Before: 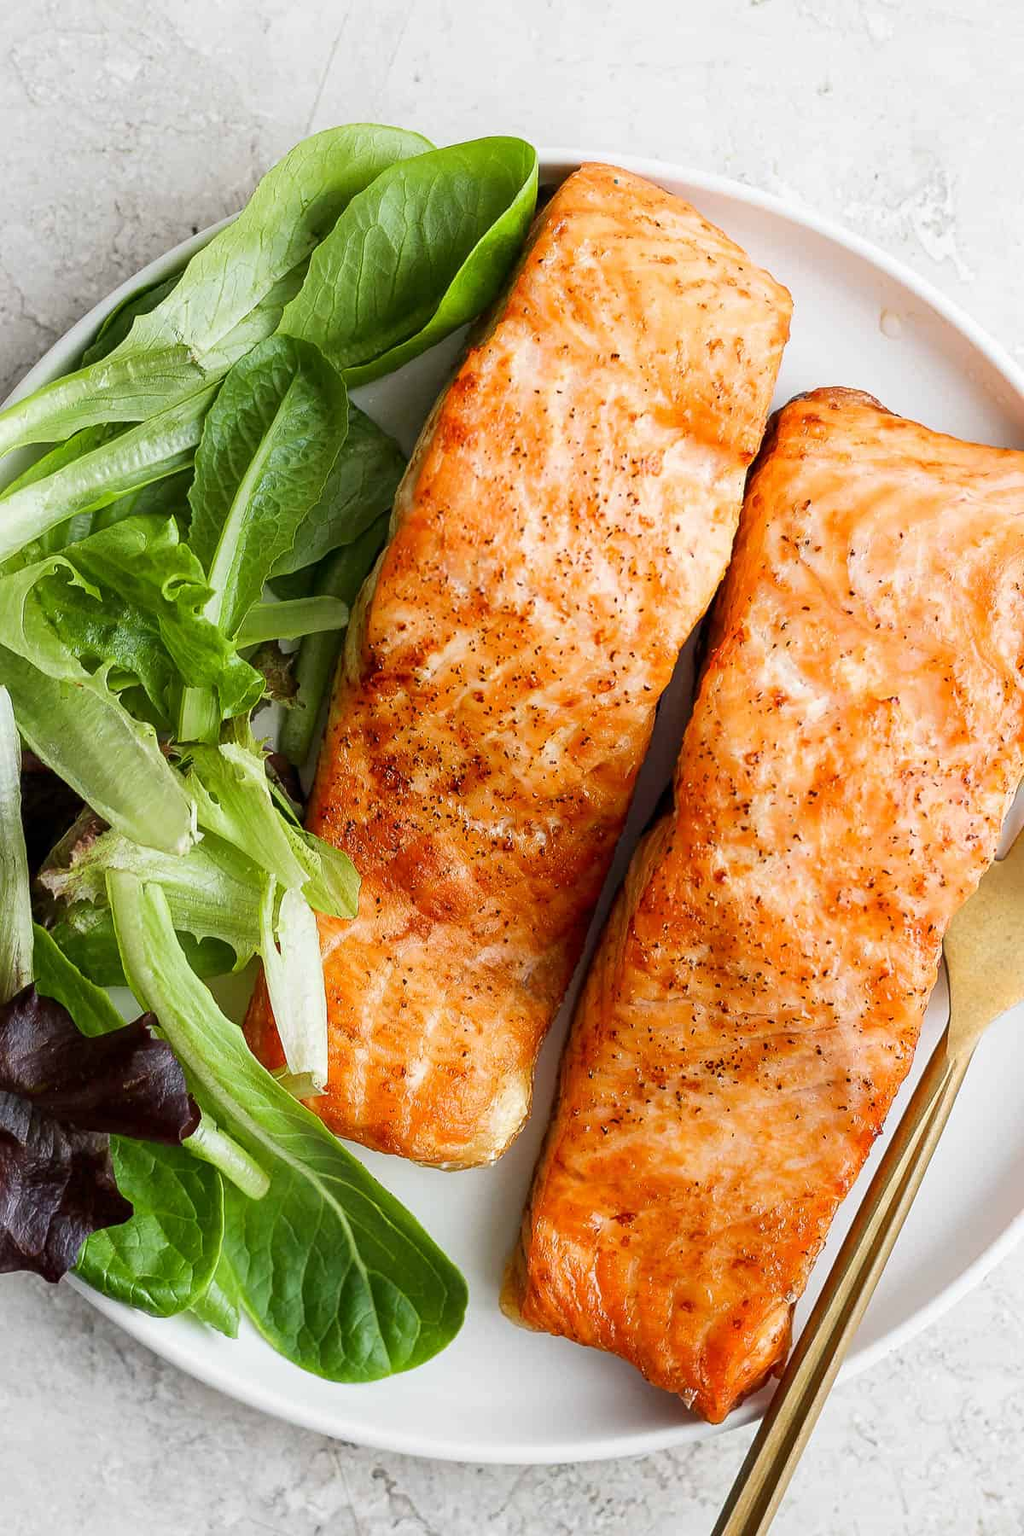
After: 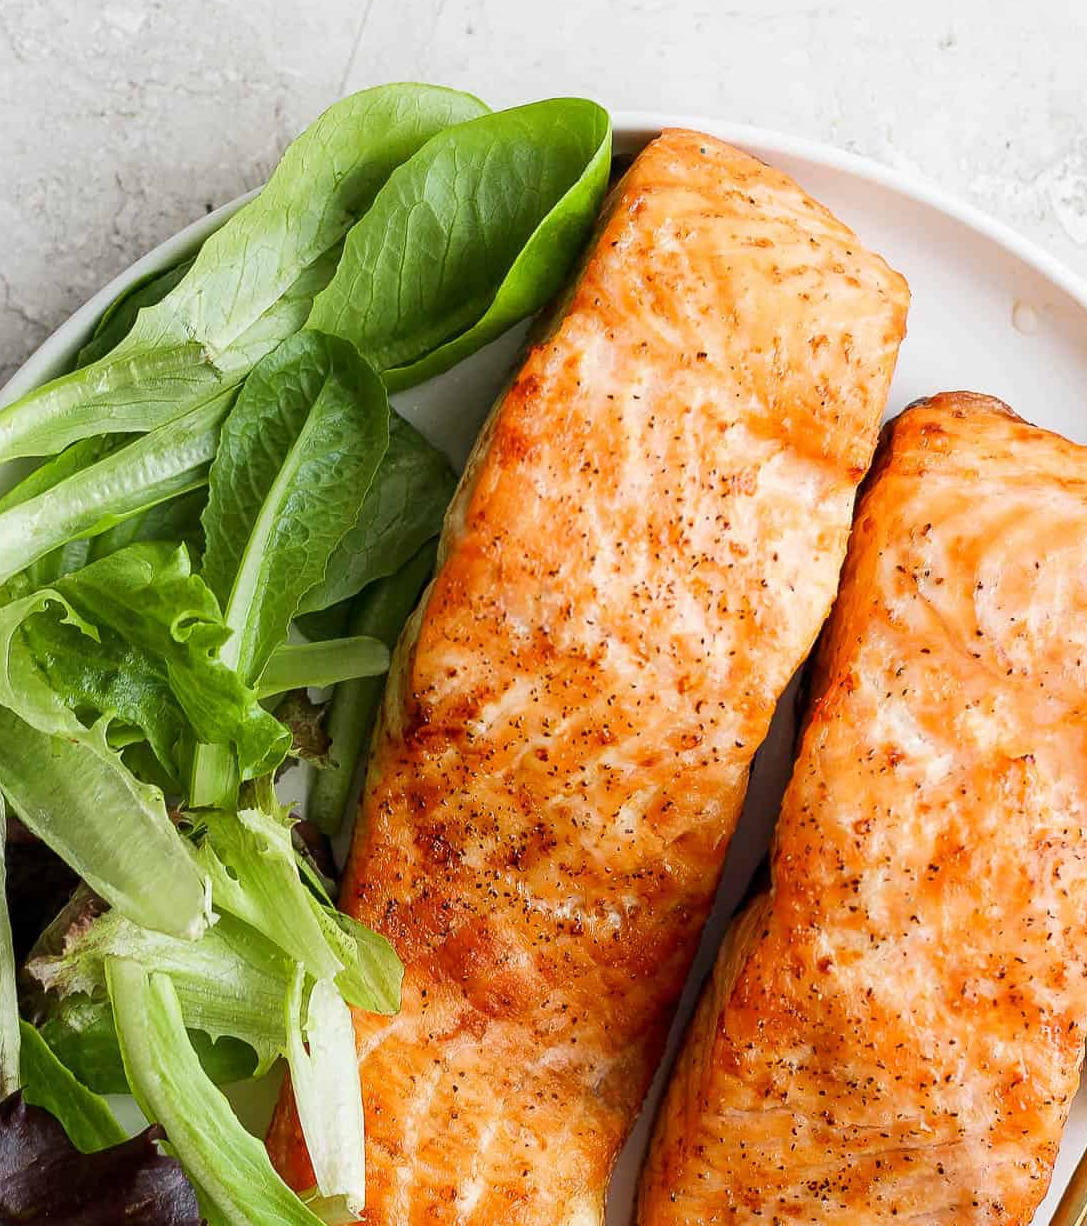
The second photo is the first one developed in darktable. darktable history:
crop: left 1.593%, top 3.45%, right 7.758%, bottom 28.411%
